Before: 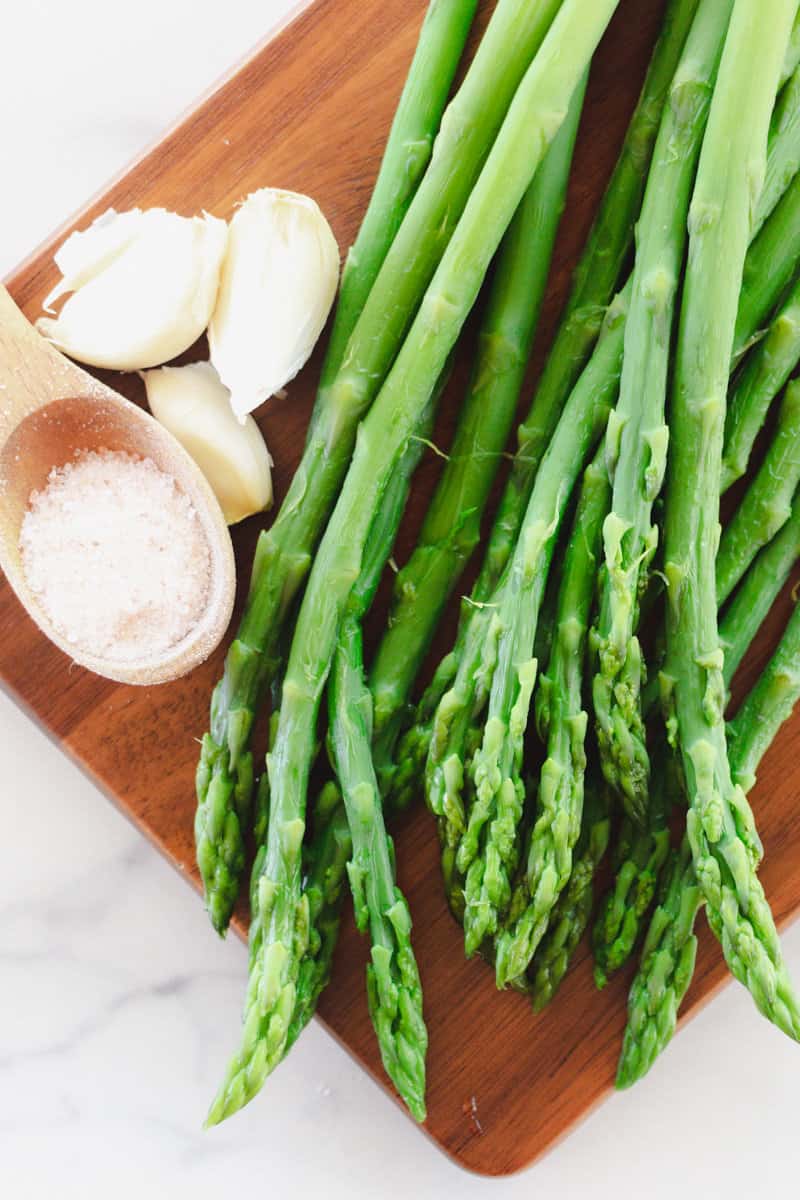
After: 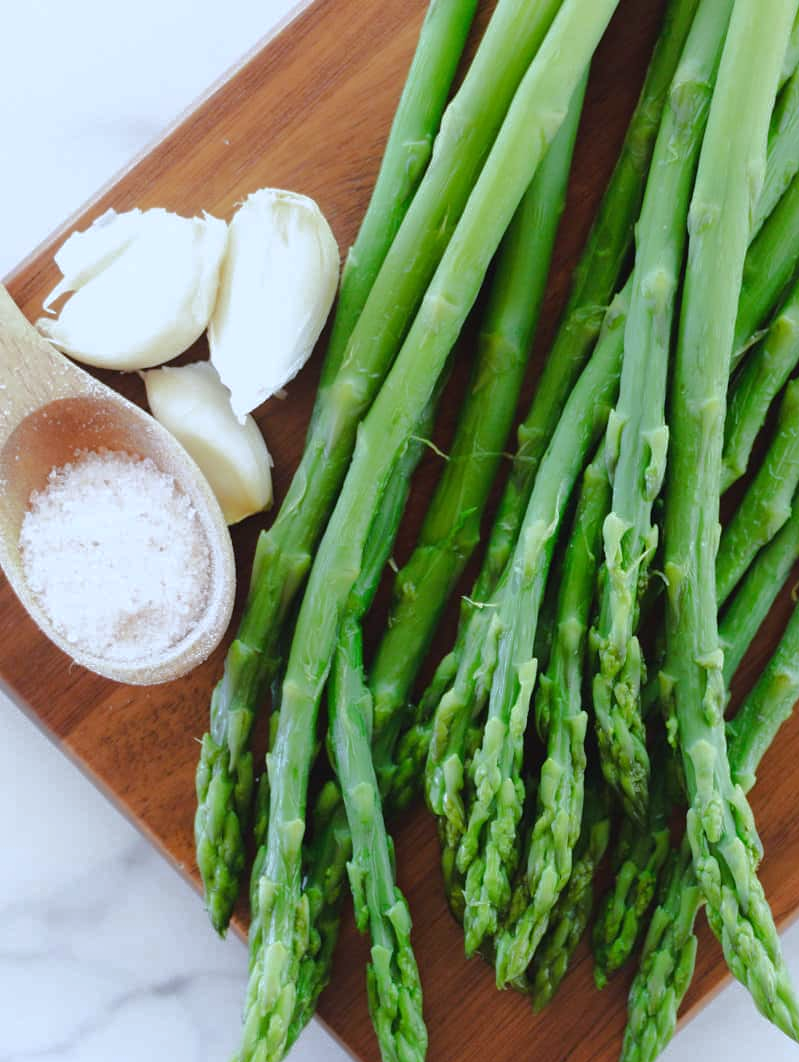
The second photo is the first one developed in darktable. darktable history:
crop and rotate: top 0%, bottom 11.49%
white balance: red 0.924, blue 1.095
tone curve: curves: ch0 [(0, 0) (0.568, 0.517) (0.8, 0.717) (1, 1)]
